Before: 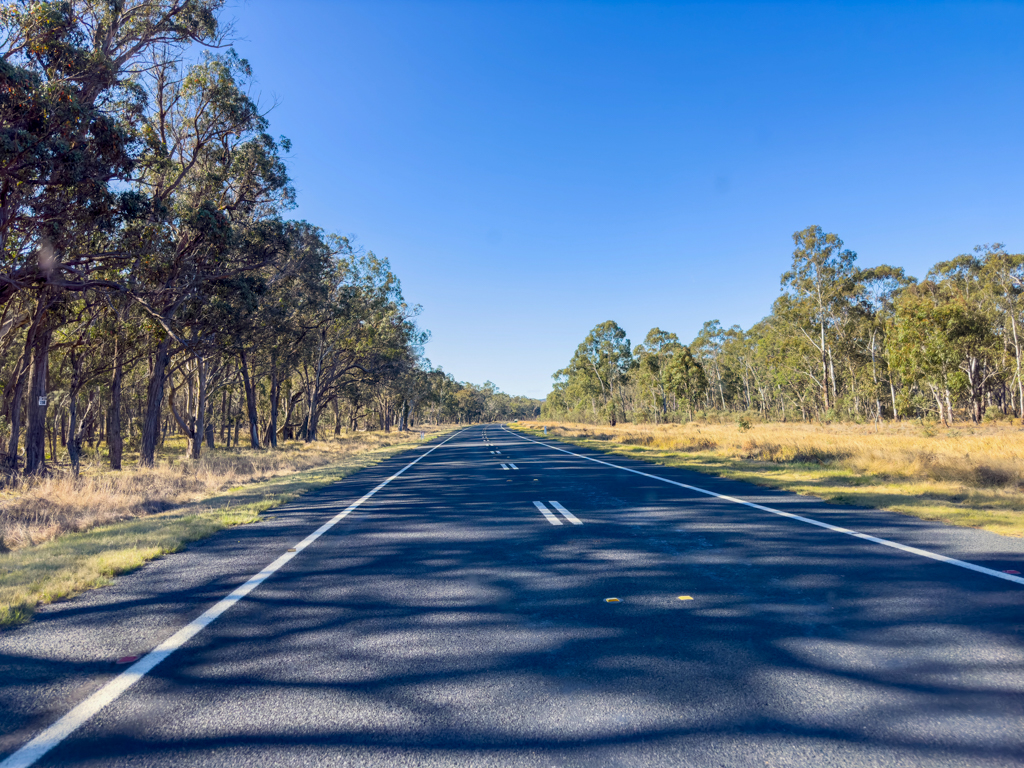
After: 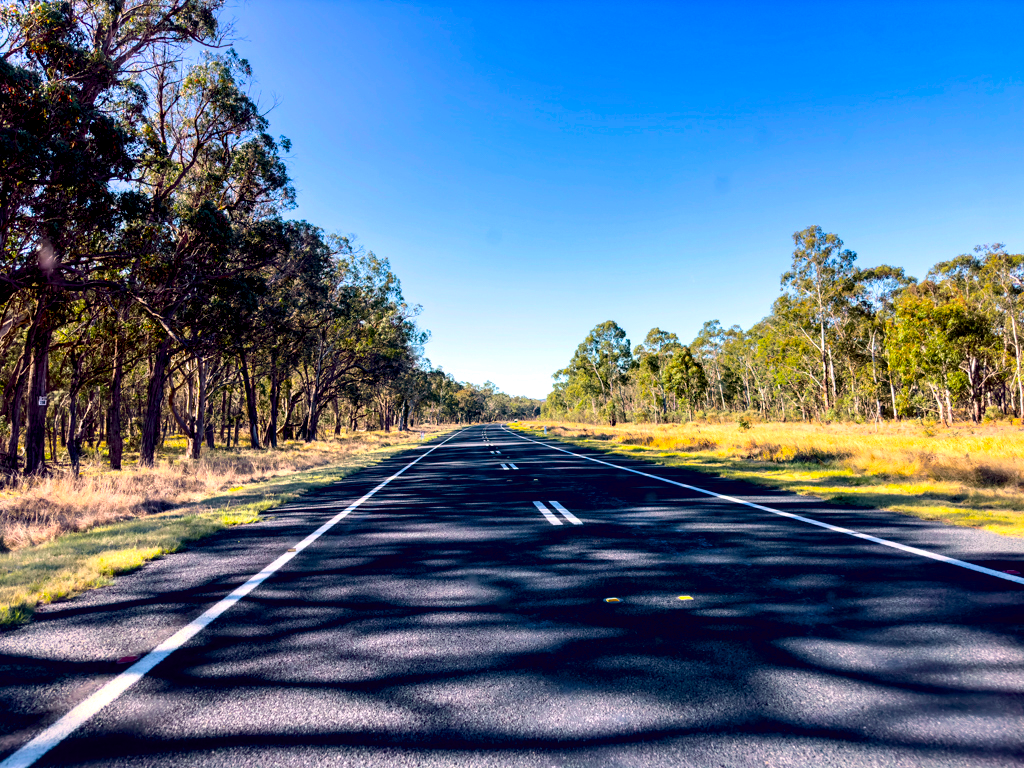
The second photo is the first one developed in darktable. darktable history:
exposure: black level correction 0.017, exposure -0.008 EV, compensate highlight preservation false
color correction: highlights b* 0.008, saturation 1.14
color balance rgb: power › hue 61.98°, highlights gain › chroma 1.457%, highlights gain › hue 308.27°, perceptual saturation grading › global saturation 31.119%, perceptual brilliance grading › highlights 16.204%, perceptual brilliance grading › shadows -13.868%
tone curve: curves: ch0 [(0.003, 0) (0.066, 0.023) (0.149, 0.094) (0.264, 0.238) (0.395, 0.401) (0.517, 0.553) (0.716, 0.743) (0.813, 0.846) (1, 1)]; ch1 [(0, 0) (0.164, 0.115) (0.337, 0.332) (0.39, 0.398) (0.464, 0.461) (0.501, 0.5) (0.521, 0.529) (0.571, 0.588) (0.652, 0.681) (0.733, 0.749) (0.811, 0.796) (1, 1)]; ch2 [(0, 0) (0.337, 0.382) (0.464, 0.476) (0.501, 0.502) (0.527, 0.54) (0.556, 0.567) (0.6, 0.59) (0.687, 0.675) (1, 1)], color space Lab, independent channels, preserve colors basic power
